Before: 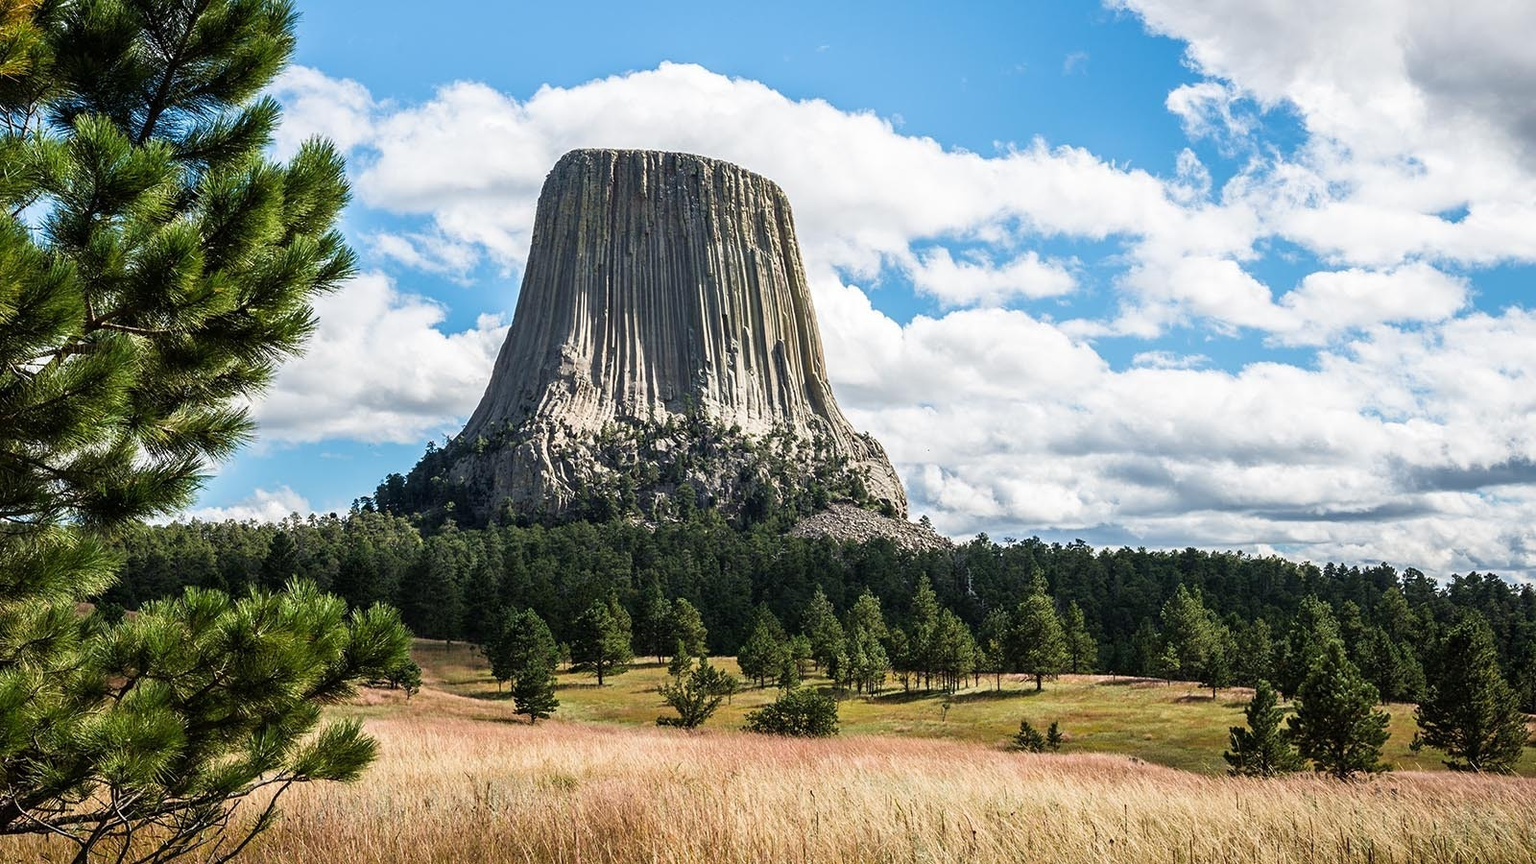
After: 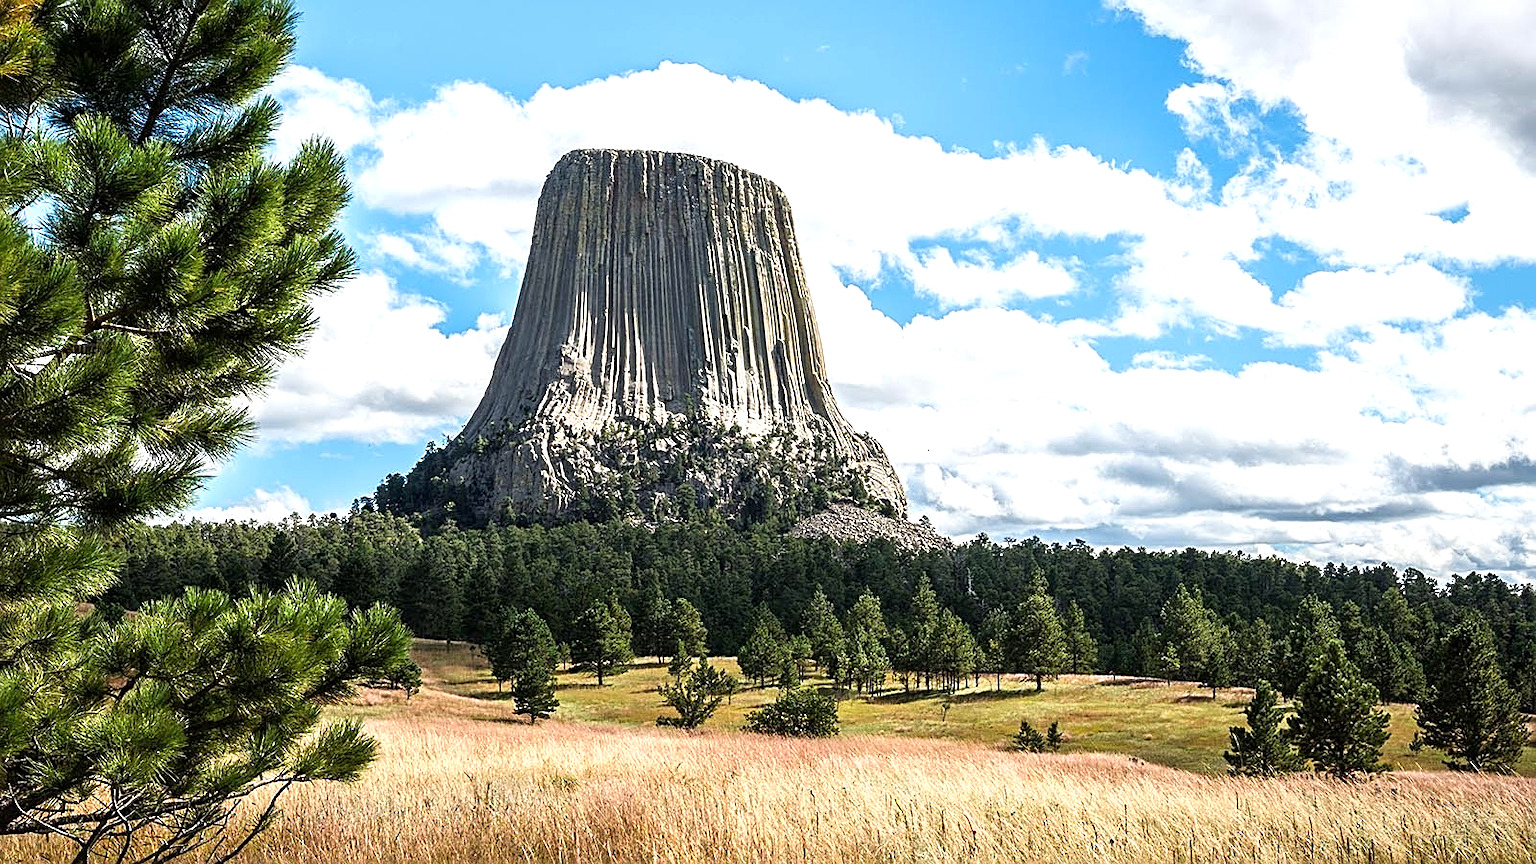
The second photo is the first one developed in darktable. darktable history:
exposure: black level correction 0.001, exposure 0.499 EV, compensate exposure bias true, compensate highlight preservation false
sharpen: on, module defaults
